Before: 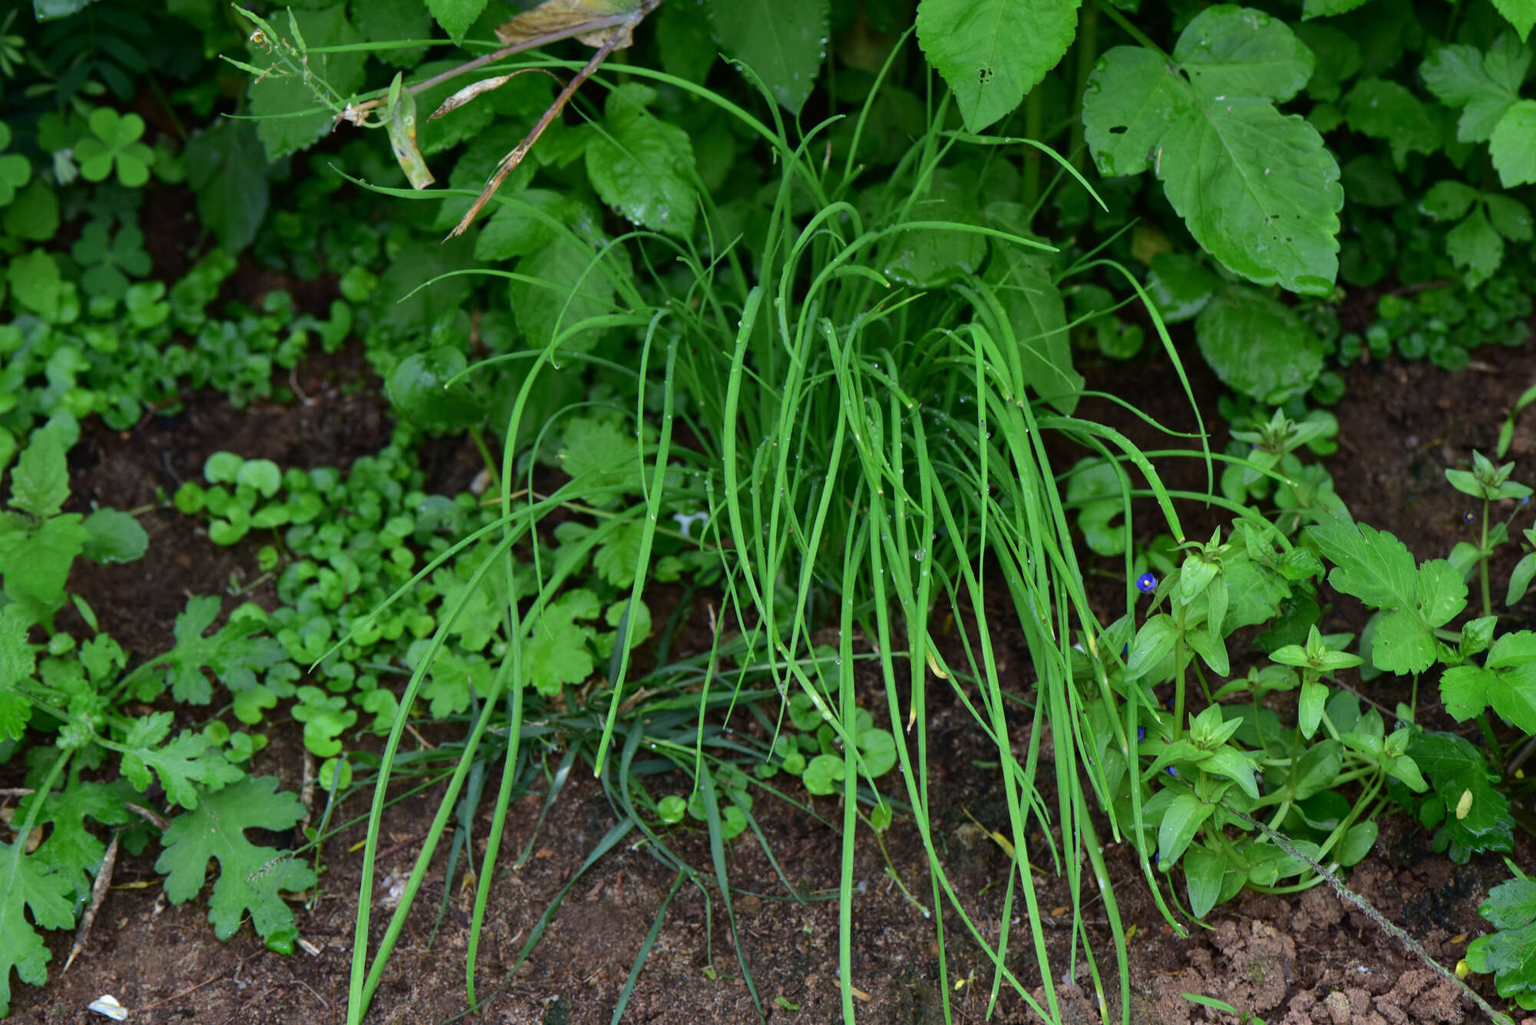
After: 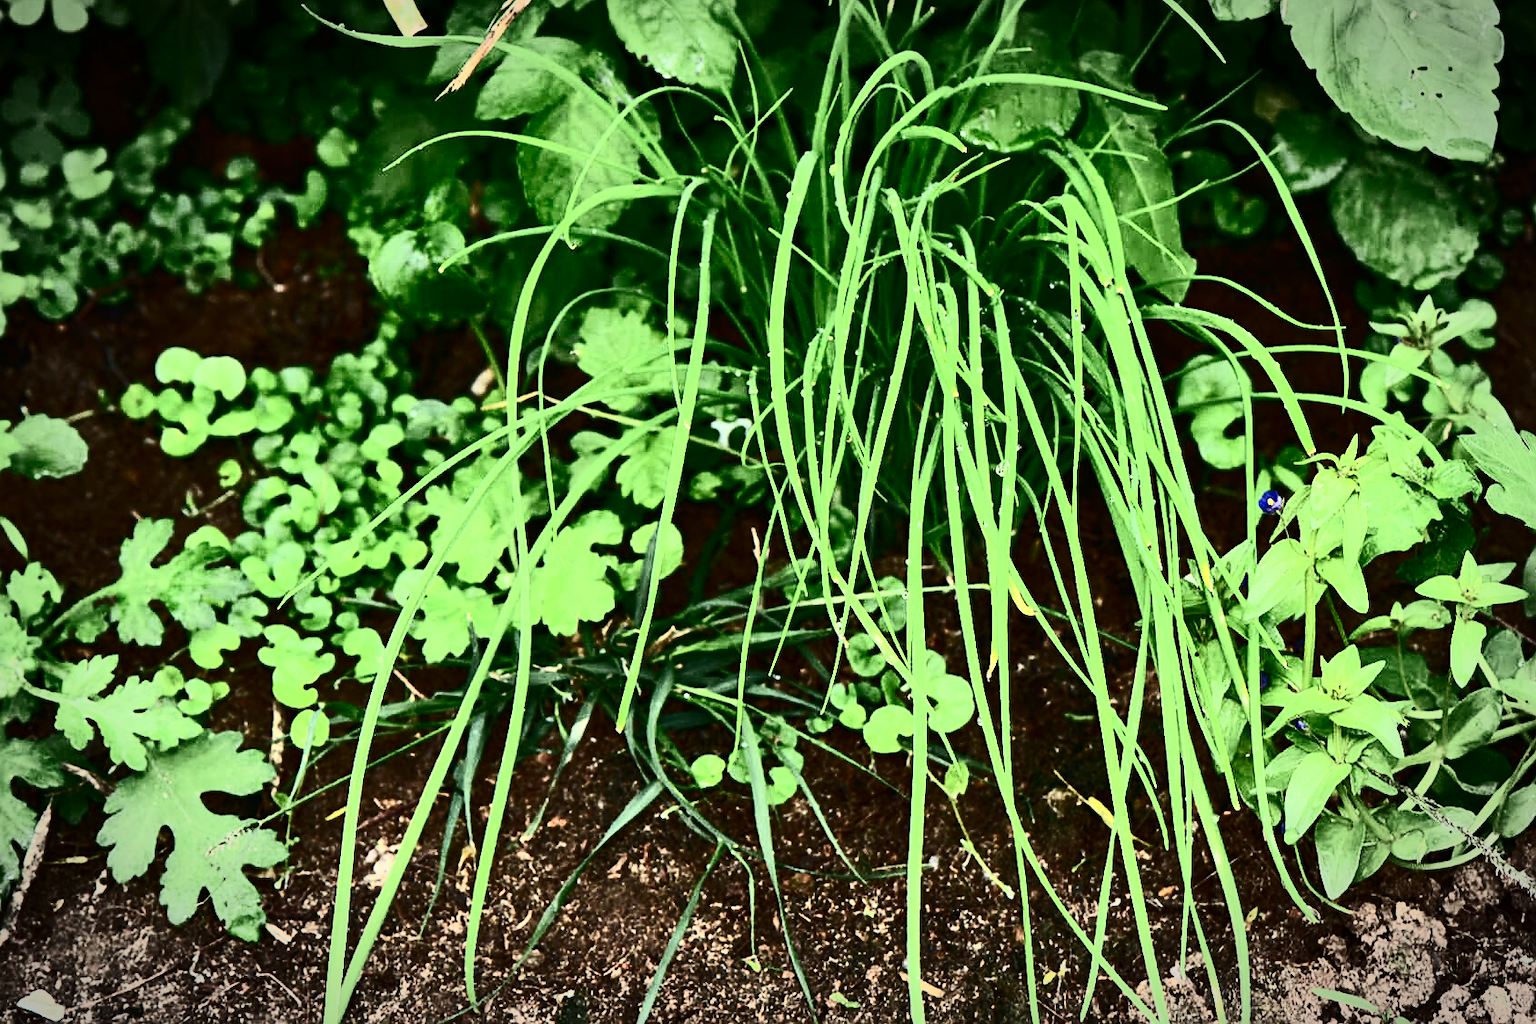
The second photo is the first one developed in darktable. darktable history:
crop and rotate: left 4.842%, top 15.51%, right 10.668%
exposure: black level correction 0, exposure 0.5 EV, compensate exposure bias true, compensate highlight preservation false
white balance: red 1.08, blue 0.791
sharpen: on, module defaults
contrast brightness saturation: contrast 0.93, brightness 0.2
vignetting: automatic ratio true
